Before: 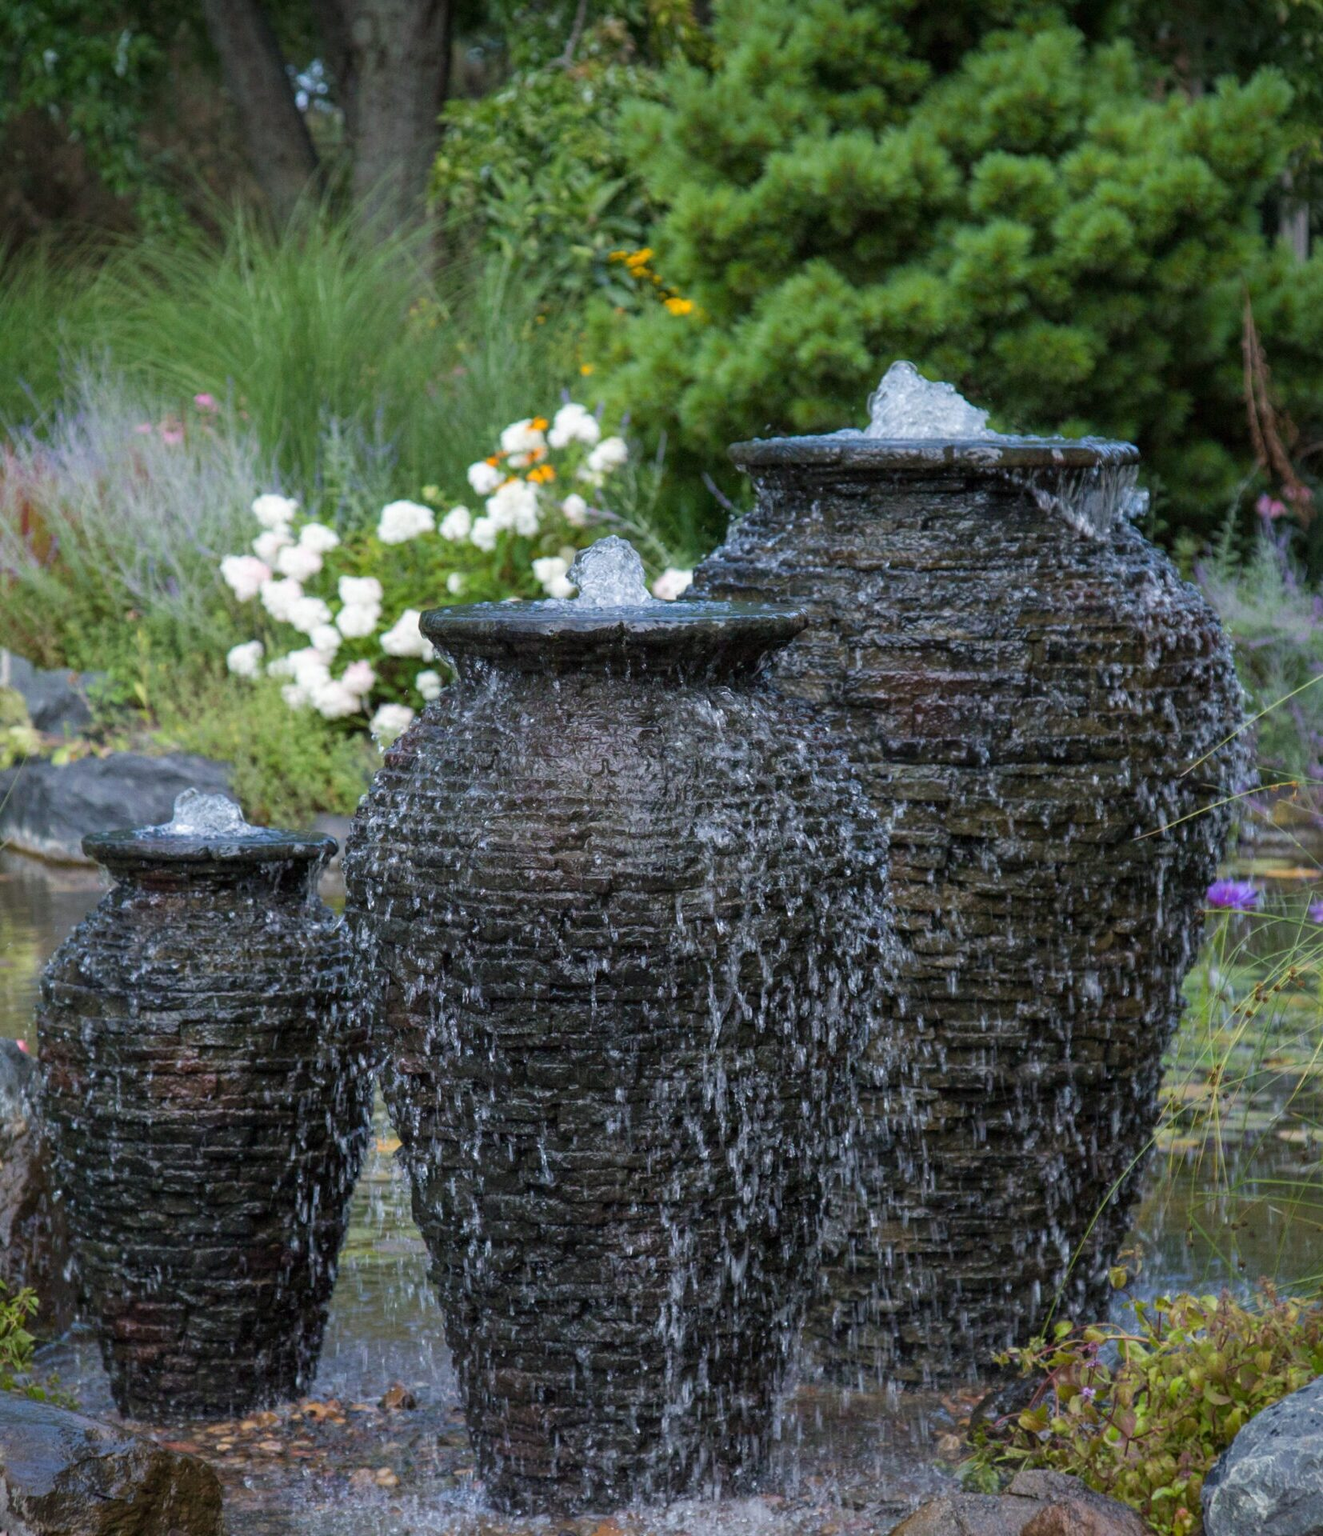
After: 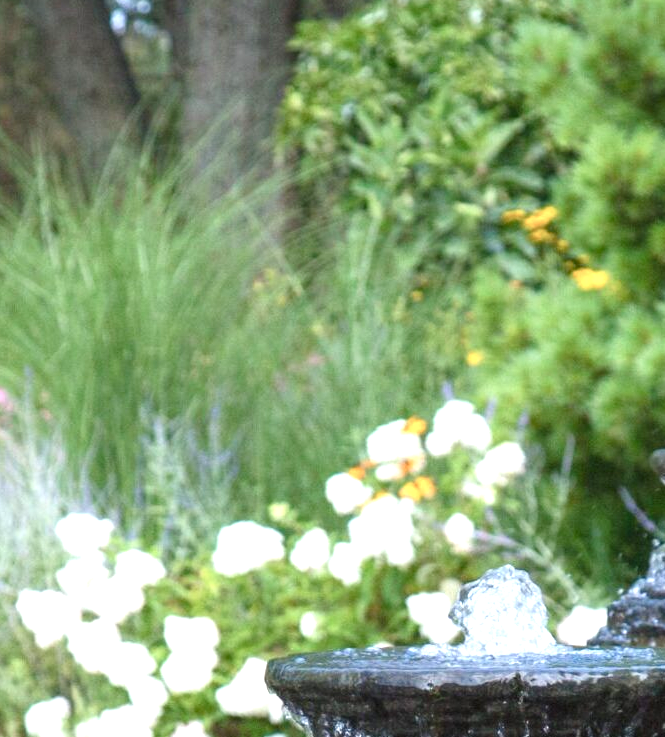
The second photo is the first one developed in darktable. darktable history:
crop: left 15.709%, top 5.439%, right 44.084%, bottom 56.159%
exposure: black level correction -0.002, exposure 1.115 EV, compensate highlight preservation false
color balance rgb: perceptual saturation grading › global saturation -0.117%, perceptual saturation grading › highlights -19.707%, perceptual saturation grading › shadows 19.676%
